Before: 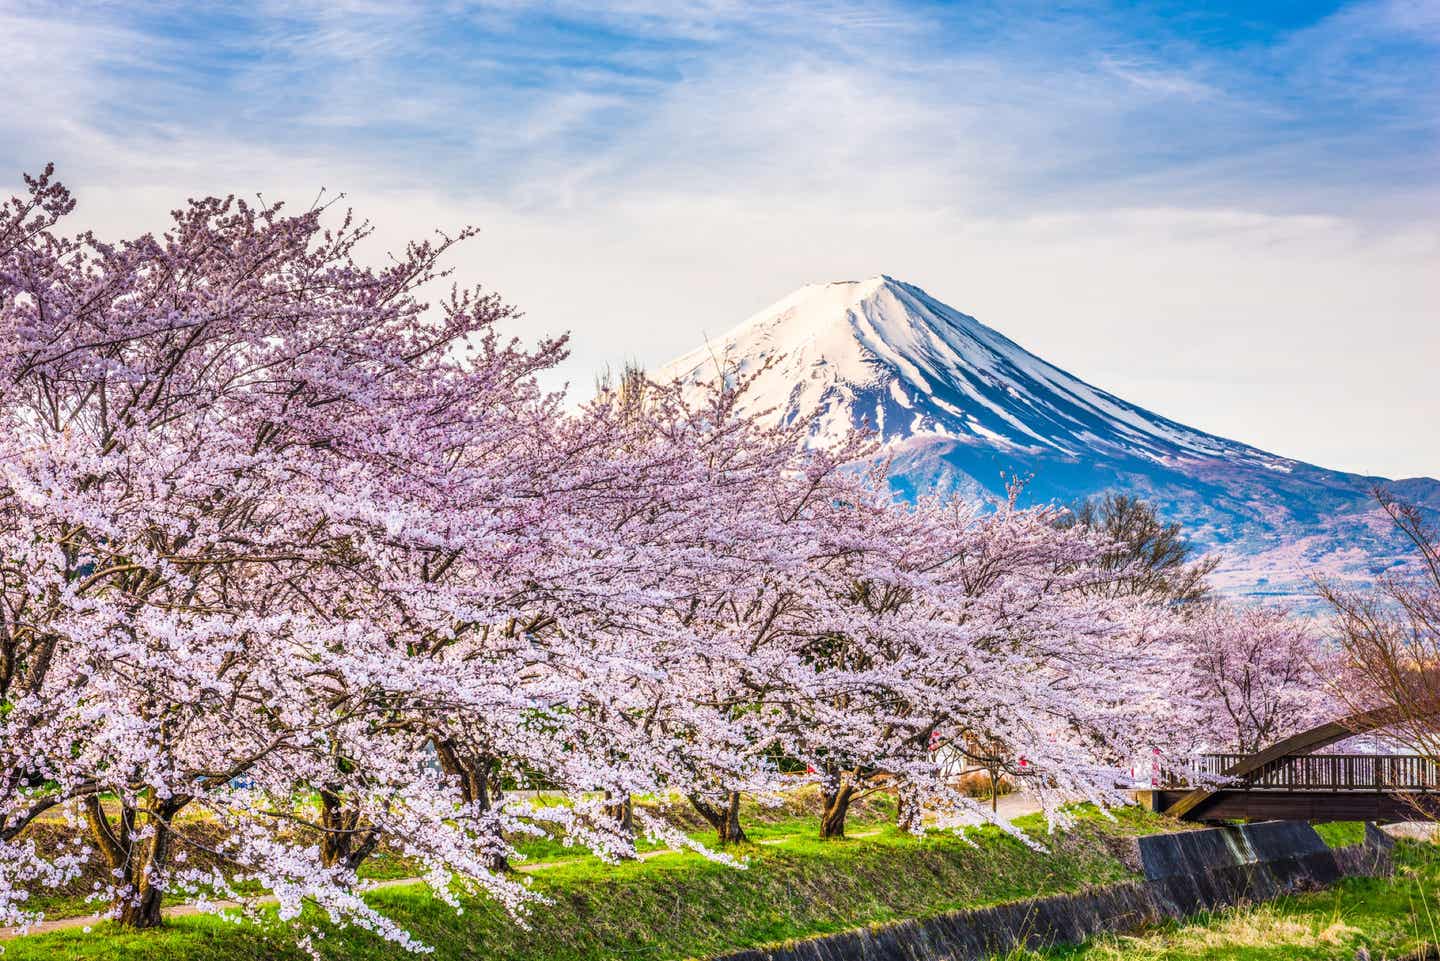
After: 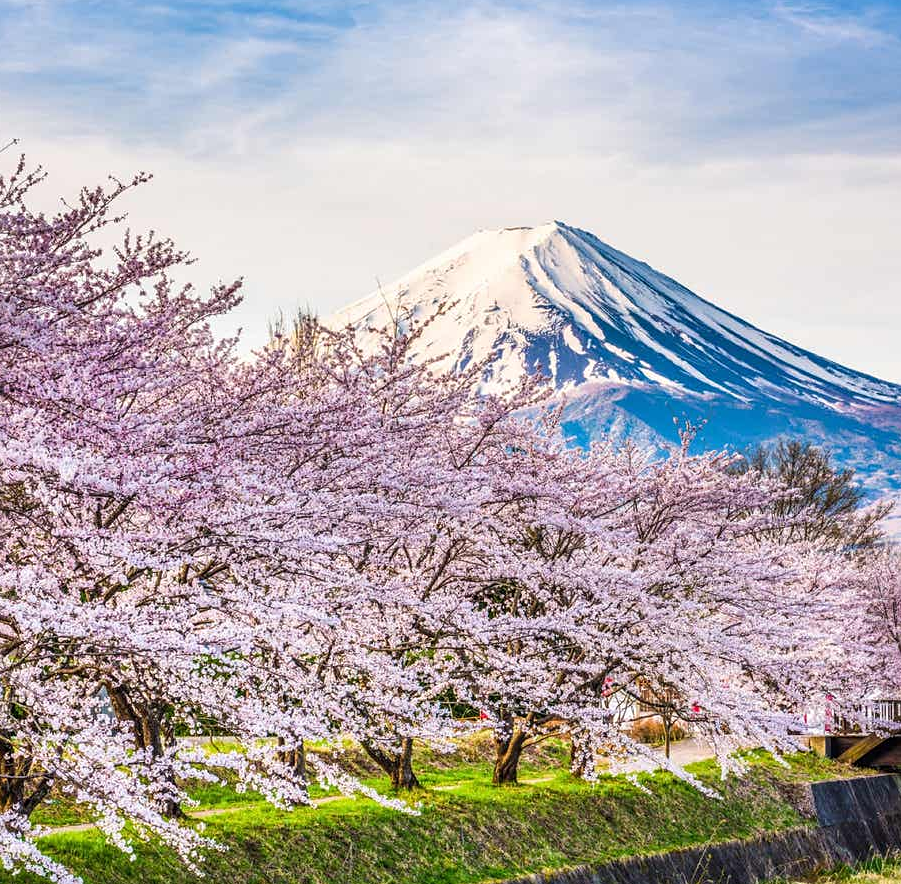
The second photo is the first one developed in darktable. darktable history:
sharpen: amount 0.211
crop and rotate: left 22.765%, top 5.623%, right 14.619%, bottom 2.35%
